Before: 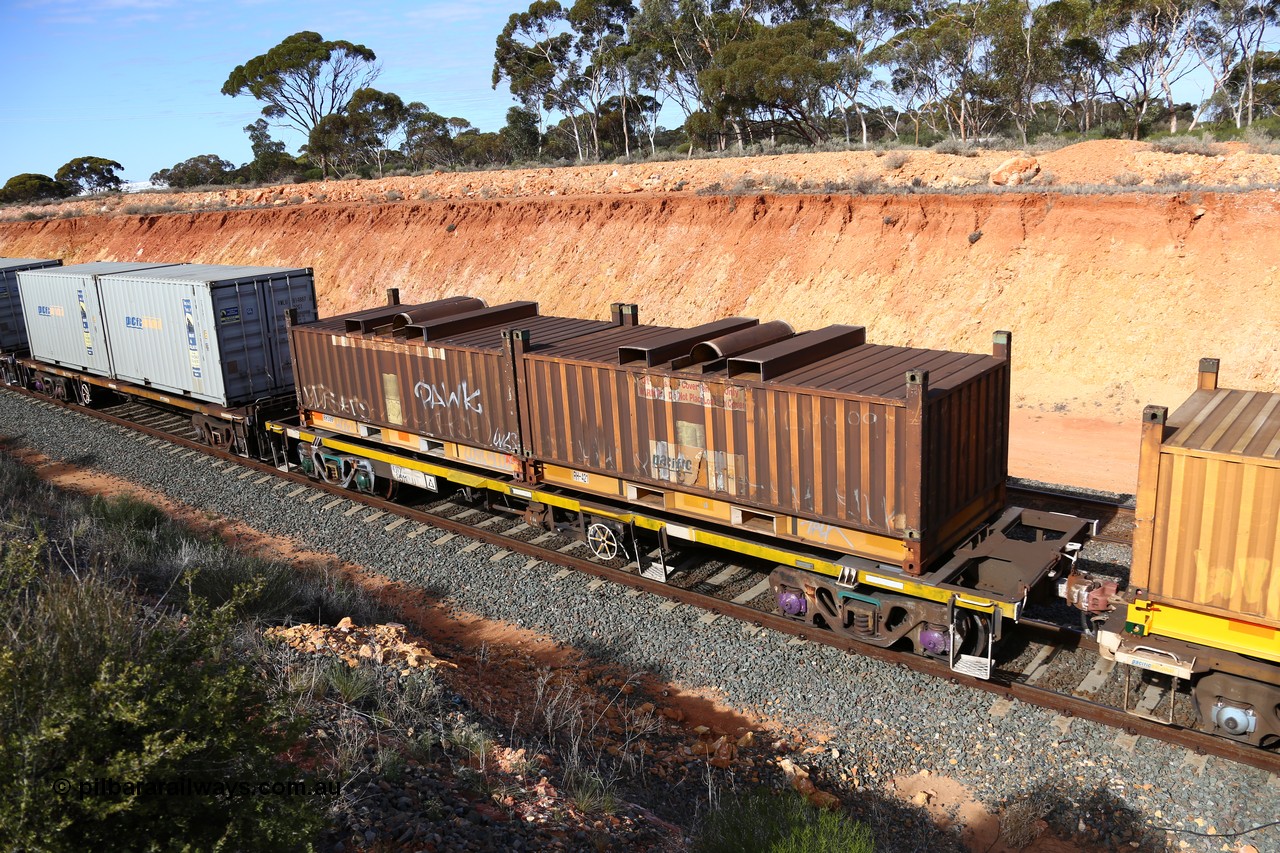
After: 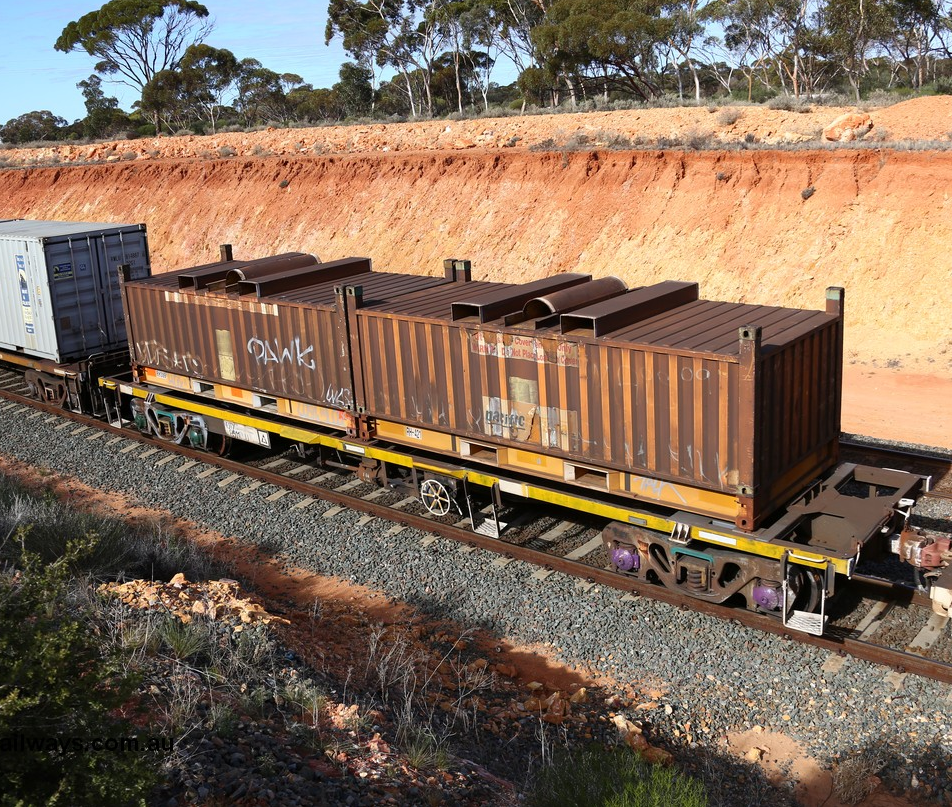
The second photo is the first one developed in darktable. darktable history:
crop and rotate: left 13.056%, top 5.333%, right 12.565%
